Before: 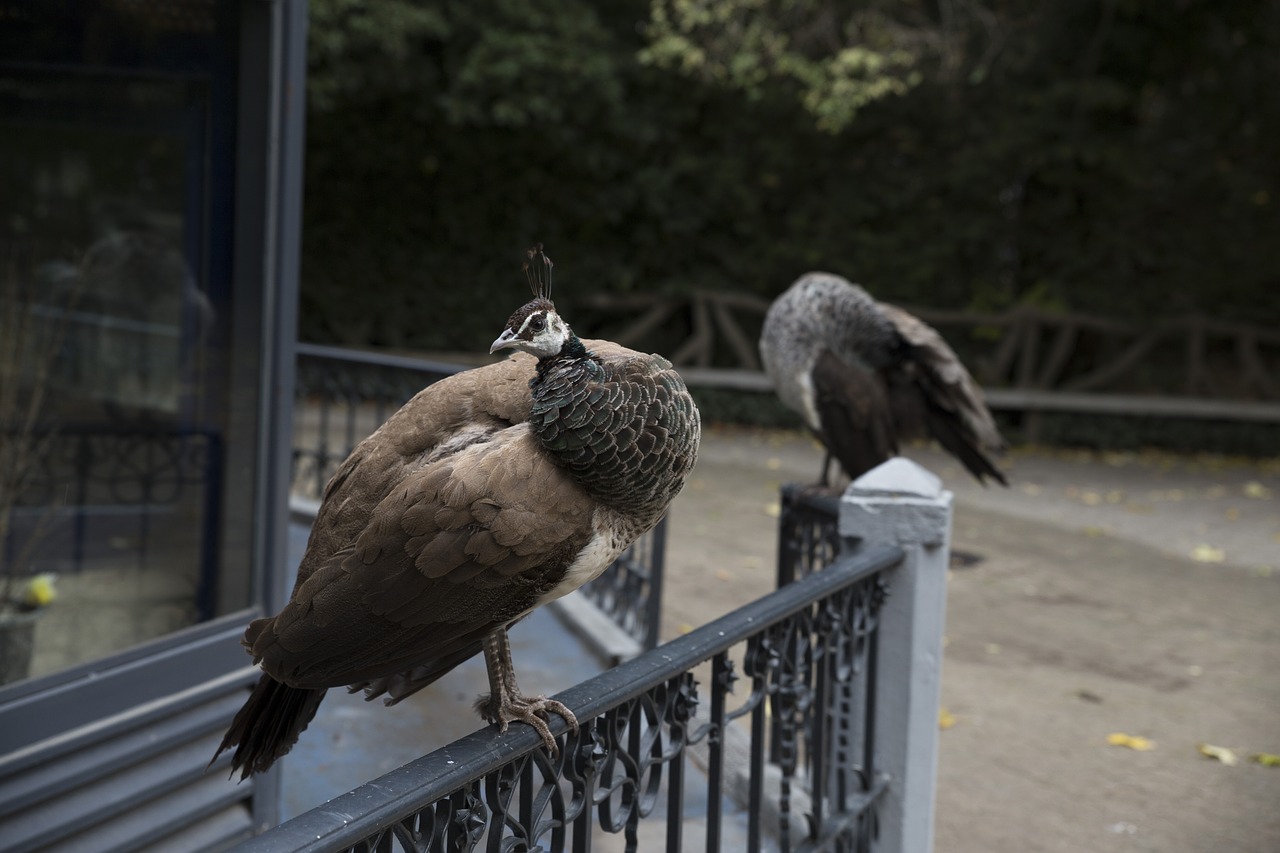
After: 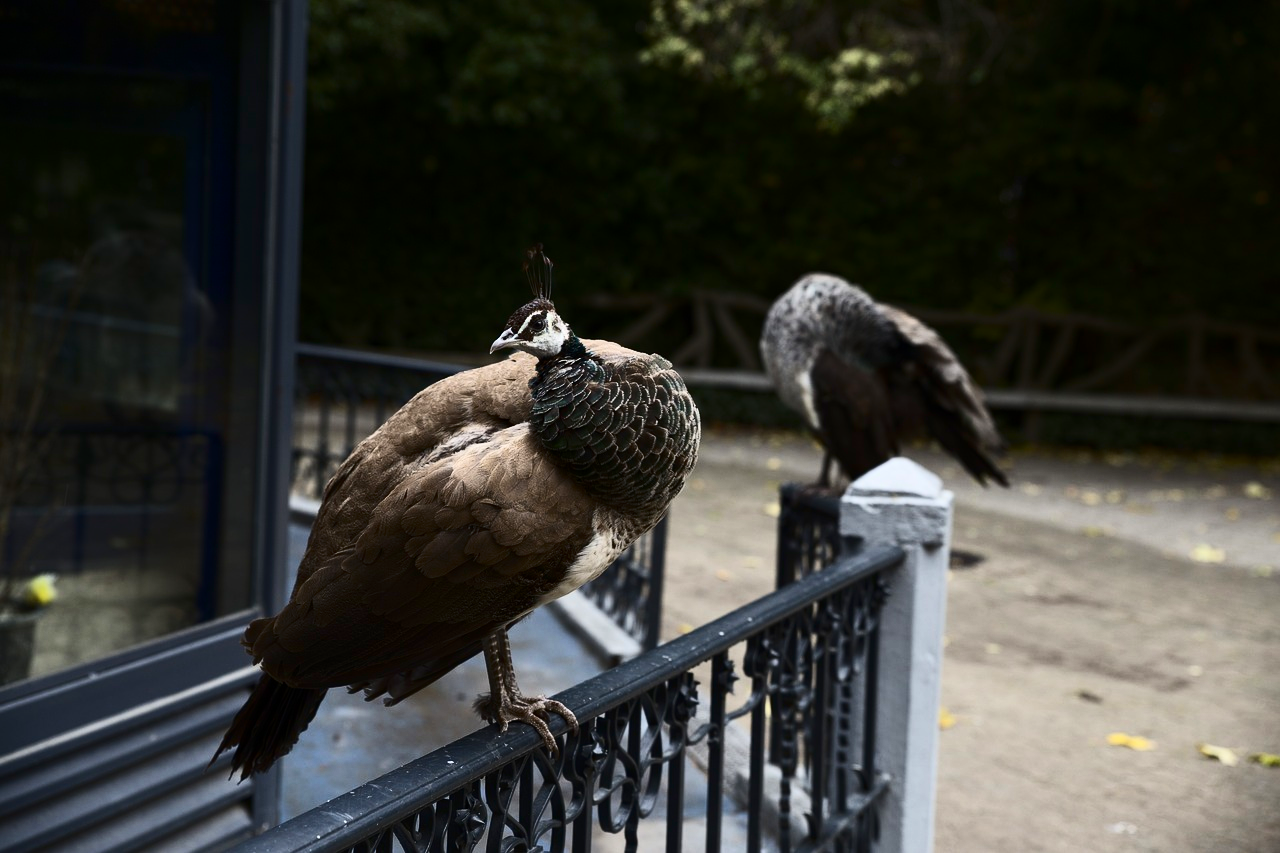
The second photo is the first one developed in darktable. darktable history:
contrast brightness saturation: contrast 0.41, brightness 0.047, saturation 0.256
